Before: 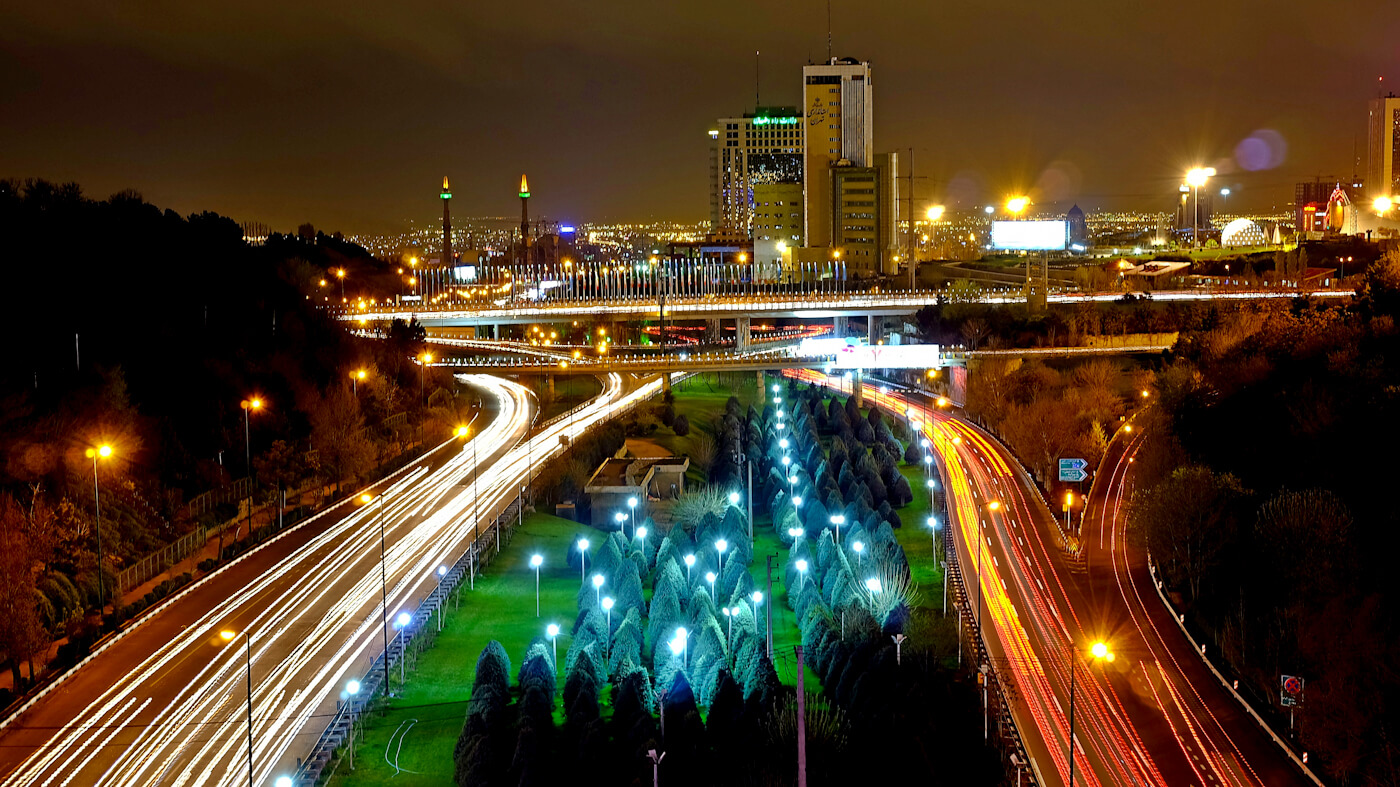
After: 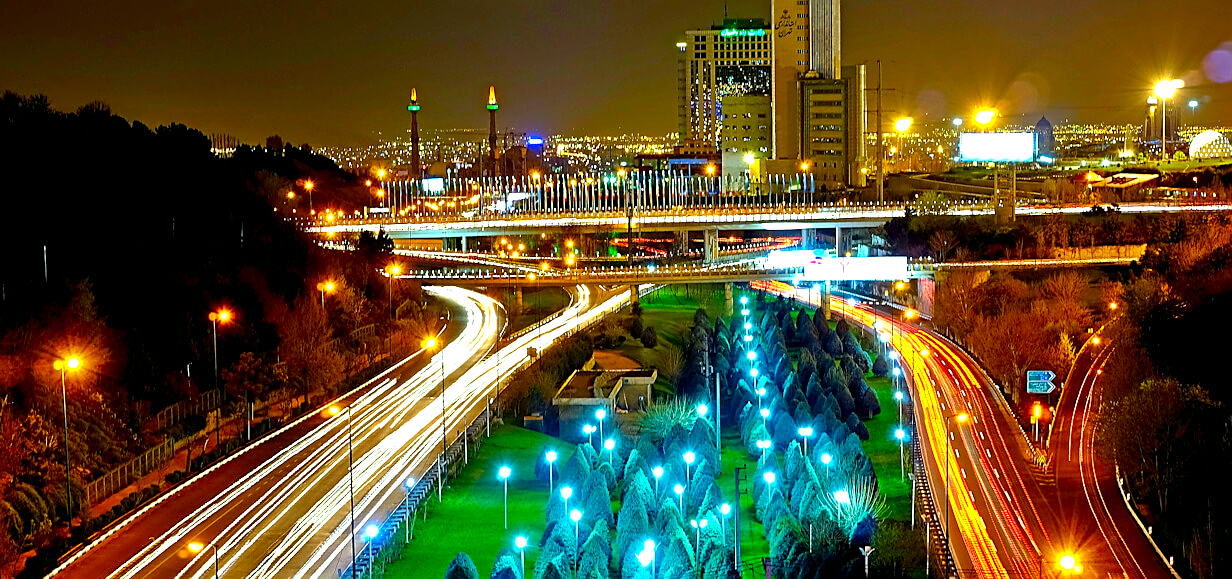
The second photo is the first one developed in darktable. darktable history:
color correction: highlights a* -7.6, highlights b* 0.989, shadows a* -3.82, saturation 1.42
crop and rotate: left 2.3%, top 11.274%, right 9.651%, bottom 15.086%
exposure: black level correction 0.001, exposure 0.499 EV, compensate highlight preservation false
sharpen: on, module defaults
